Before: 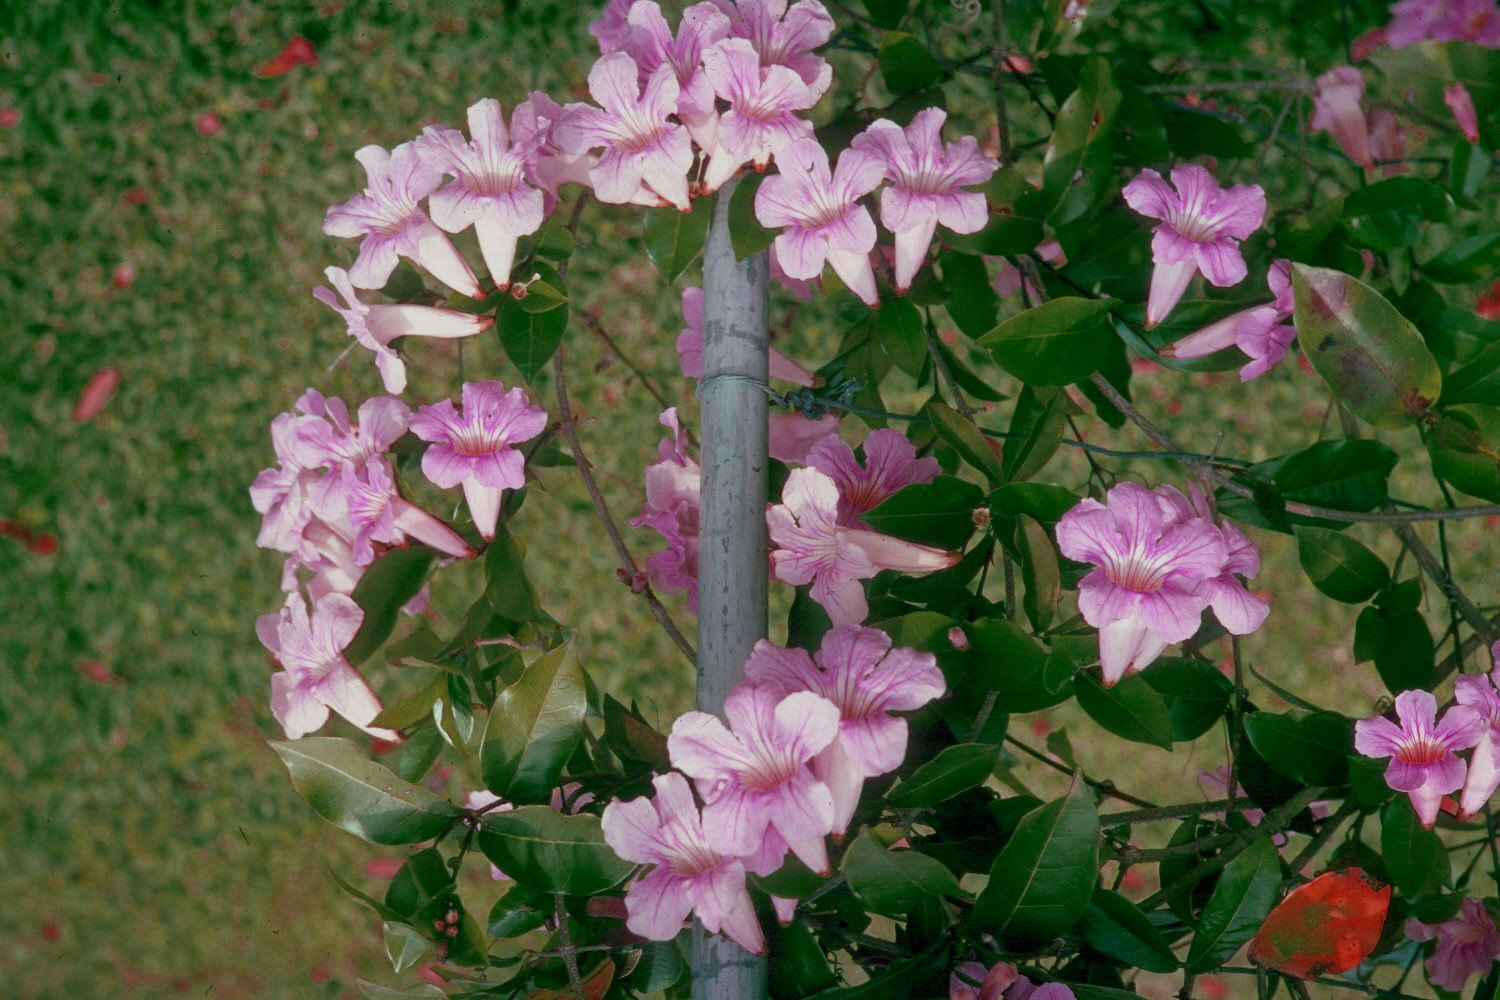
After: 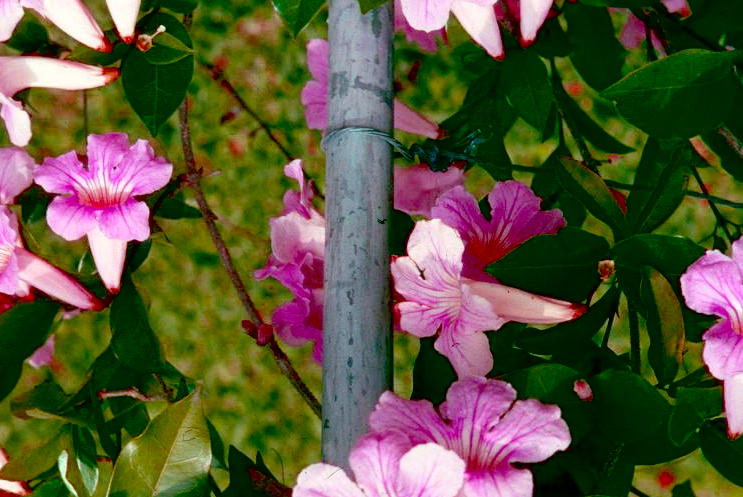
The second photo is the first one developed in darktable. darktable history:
crop: left 25.062%, top 24.856%, right 25.343%, bottom 25.38%
contrast brightness saturation: contrast 0.089, saturation 0.283
exposure: black level correction 0.041, exposure 0.499 EV, compensate highlight preservation false
